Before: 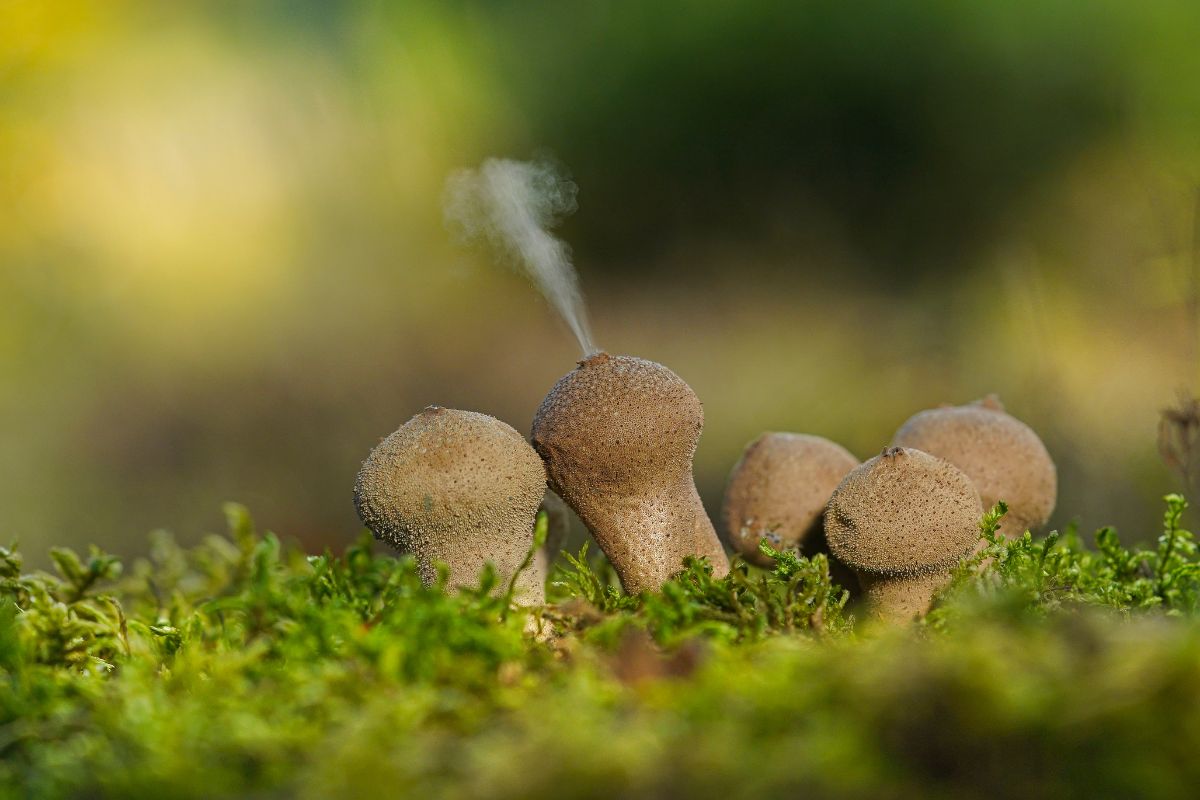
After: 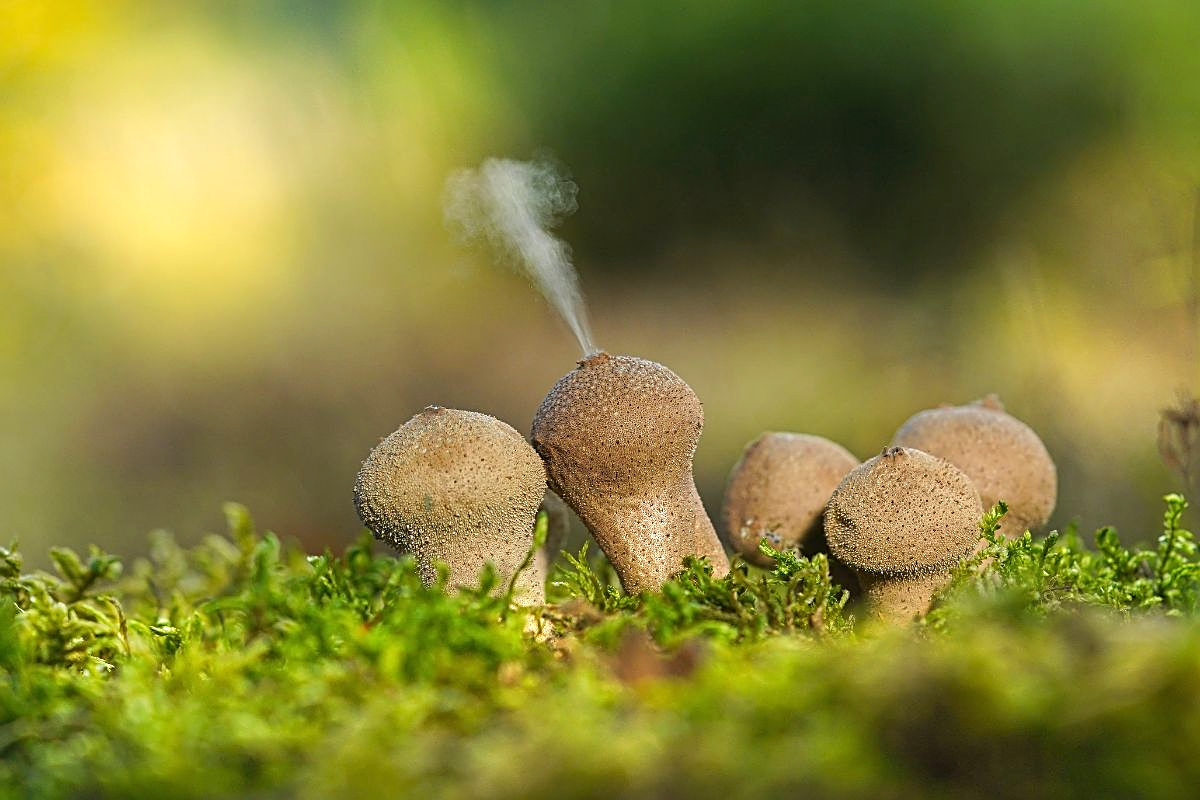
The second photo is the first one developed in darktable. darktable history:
sharpen: on, module defaults
exposure: black level correction 0, exposure 0.499 EV, compensate highlight preservation false
